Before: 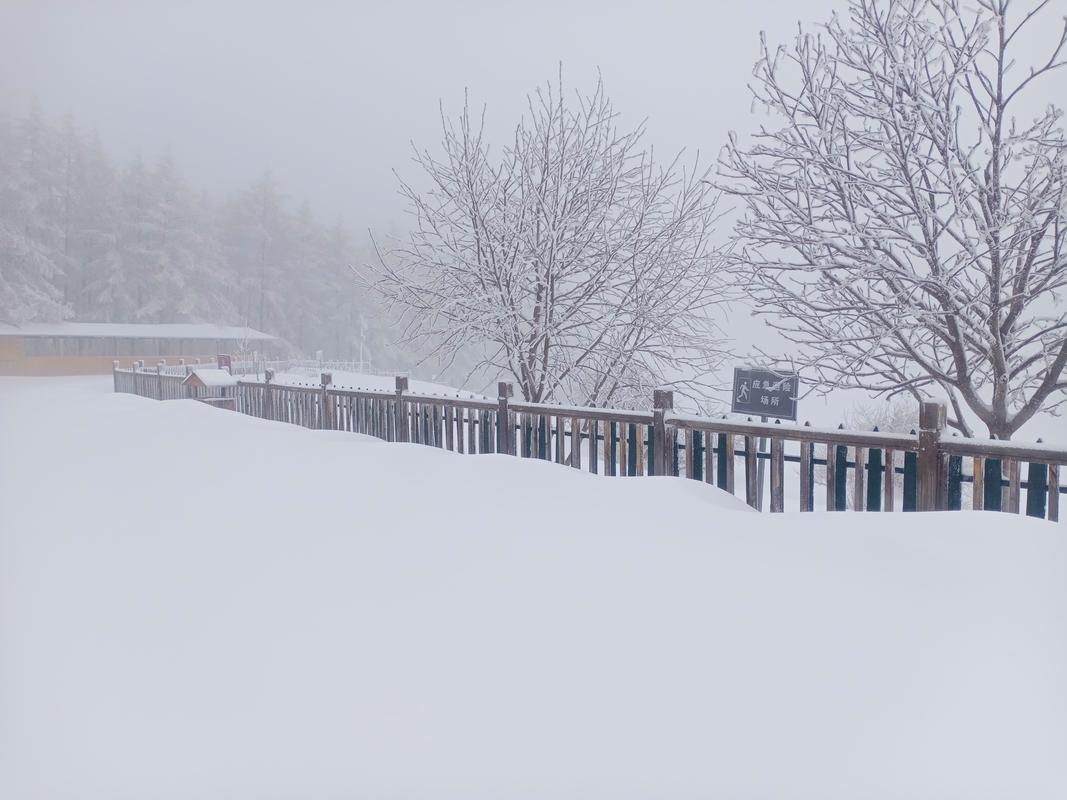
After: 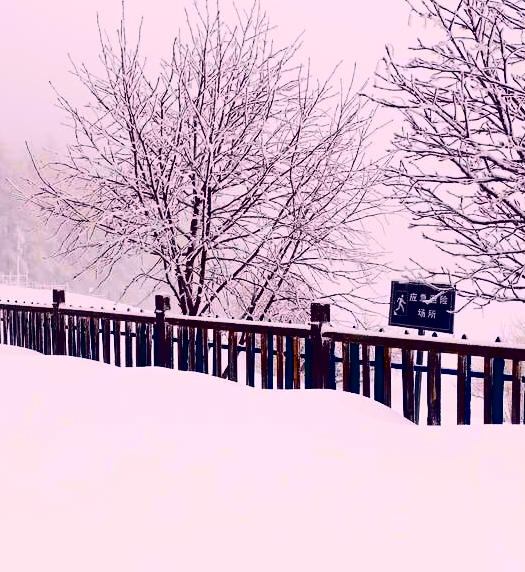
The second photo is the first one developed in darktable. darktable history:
contrast brightness saturation: contrast 0.767, brightness -0.999, saturation 0.983
crop: left 32.149%, top 10.975%, right 18.577%, bottom 17.457%
color balance rgb: power › luminance -3.94%, power › chroma 0.539%, power › hue 43.59°, highlights gain › chroma 2.439%, highlights gain › hue 37.28°, linear chroma grading › global chroma 15.582%, perceptual saturation grading › global saturation 0.669%, perceptual saturation grading › mid-tones 6.189%, perceptual saturation grading › shadows 71.434%
